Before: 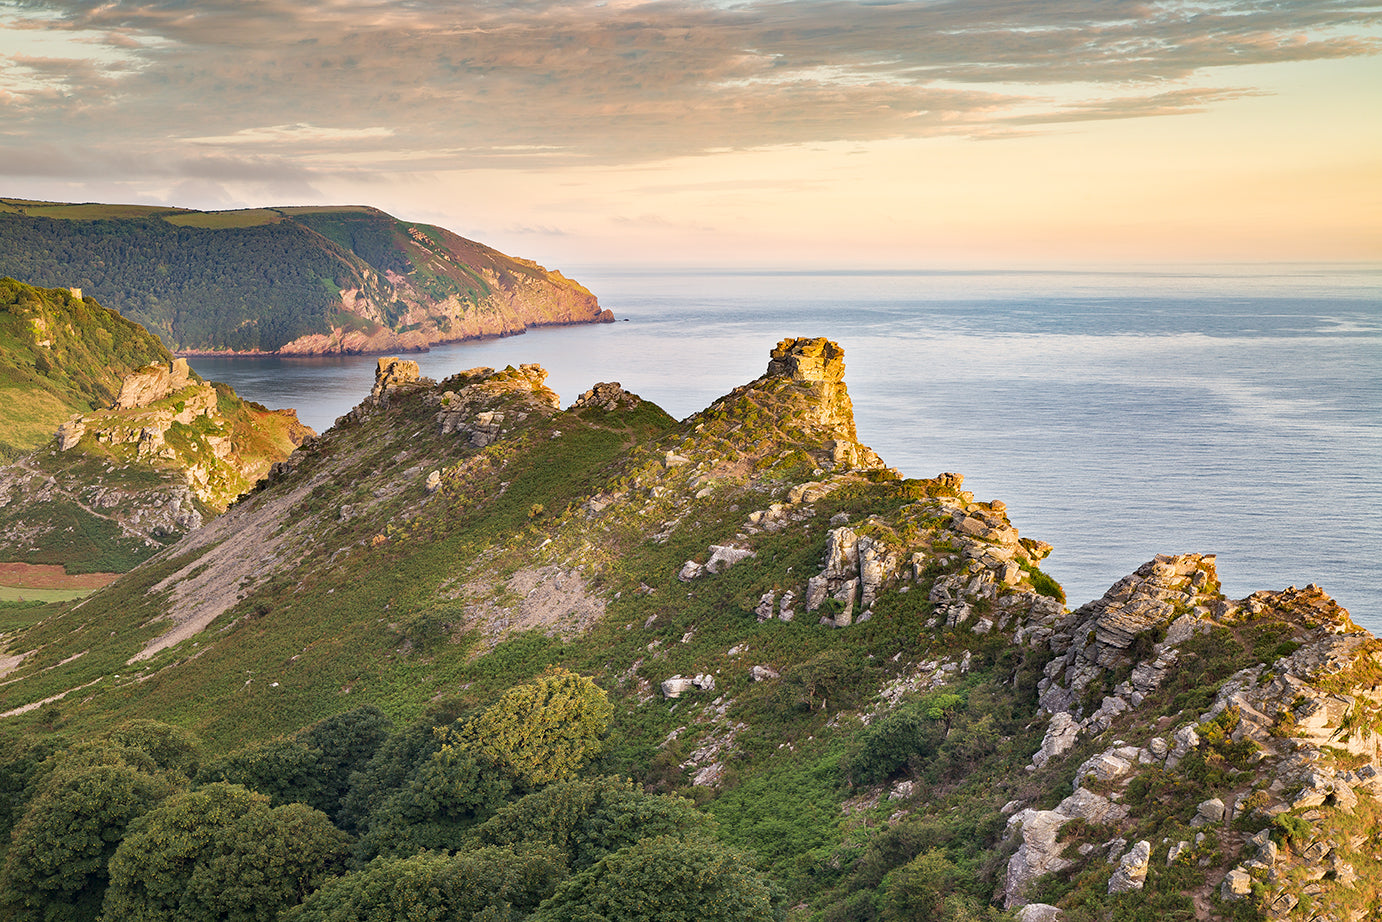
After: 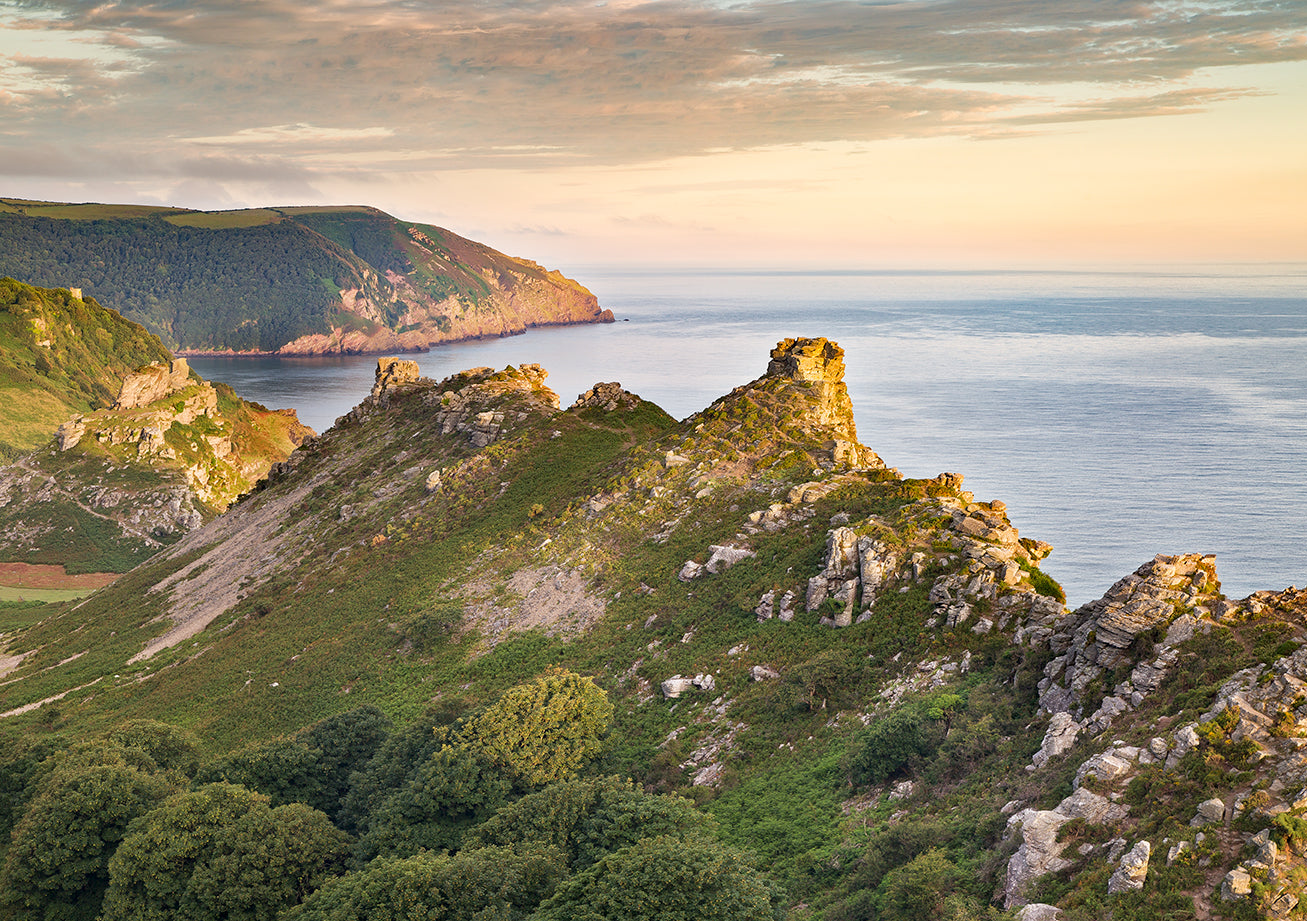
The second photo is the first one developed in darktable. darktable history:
crop and rotate: left 0%, right 5.404%
